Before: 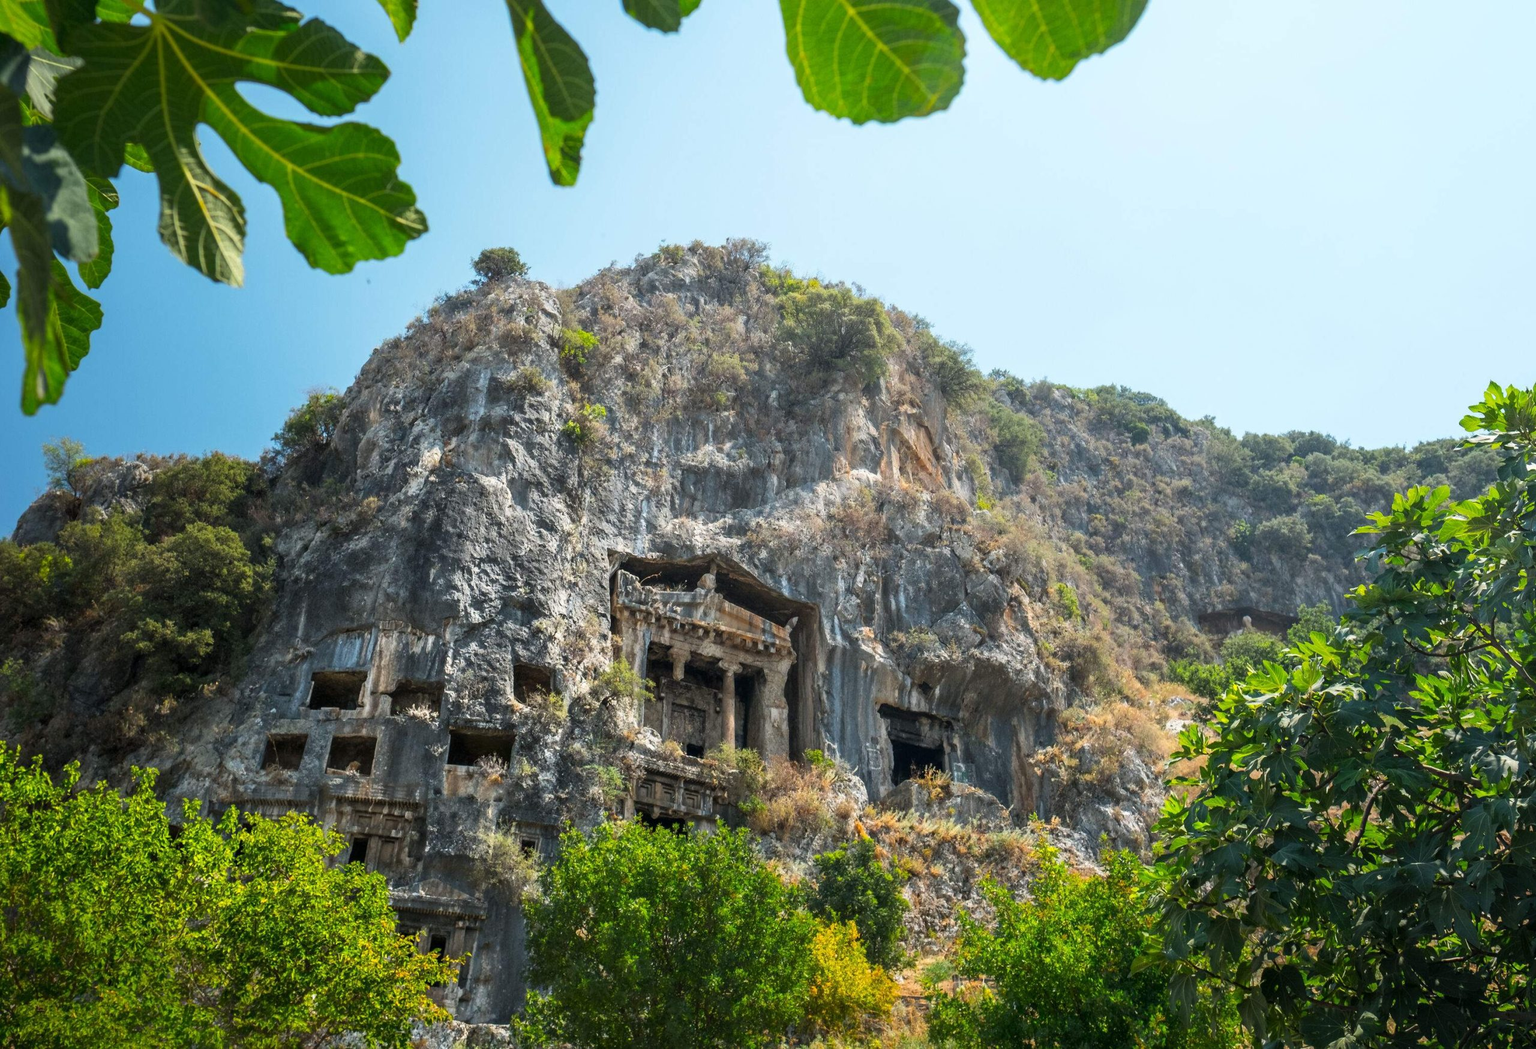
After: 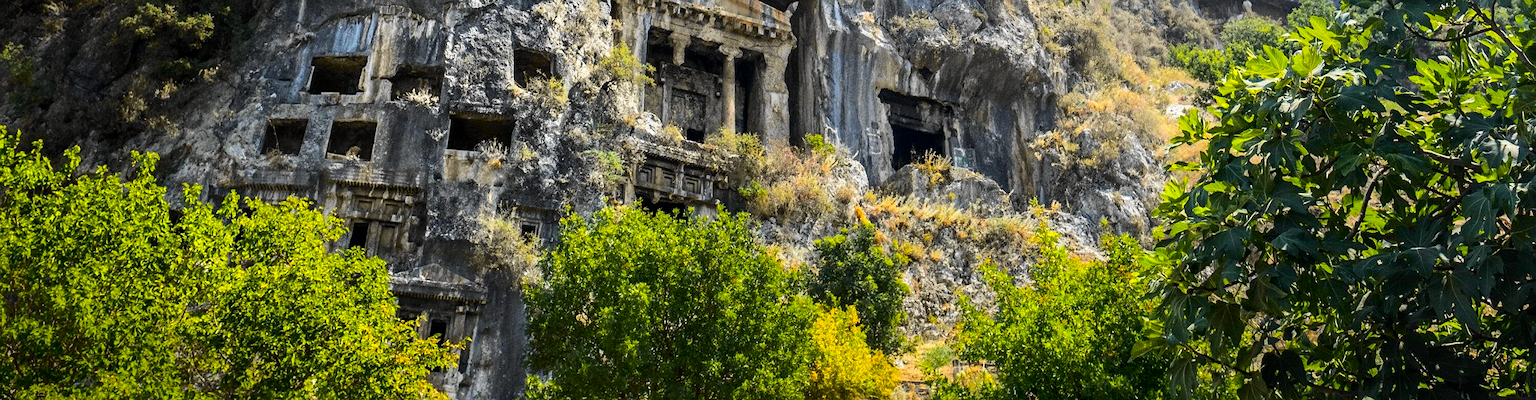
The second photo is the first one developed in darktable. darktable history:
local contrast: highlights 104%, shadows 101%, detail 120%, midtone range 0.2
crop and rotate: top 58.663%, bottom 3.091%
sharpen: radius 0.98, amount 0.611
tone curve: curves: ch0 [(0, 0.01) (0.097, 0.07) (0.204, 0.173) (0.447, 0.517) (0.539, 0.624) (0.733, 0.791) (0.879, 0.898) (1, 0.98)]; ch1 [(0, 0) (0.393, 0.415) (0.447, 0.448) (0.485, 0.494) (0.523, 0.509) (0.545, 0.541) (0.574, 0.561) (0.648, 0.674) (1, 1)]; ch2 [(0, 0) (0.369, 0.388) (0.449, 0.431) (0.499, 0.5) (0.521, 0.51) (0.53, 0.54) (0.564, 0.569) (0.674, 0.735) (1, 1)], color space Lab, independent channels, preserve colors none
